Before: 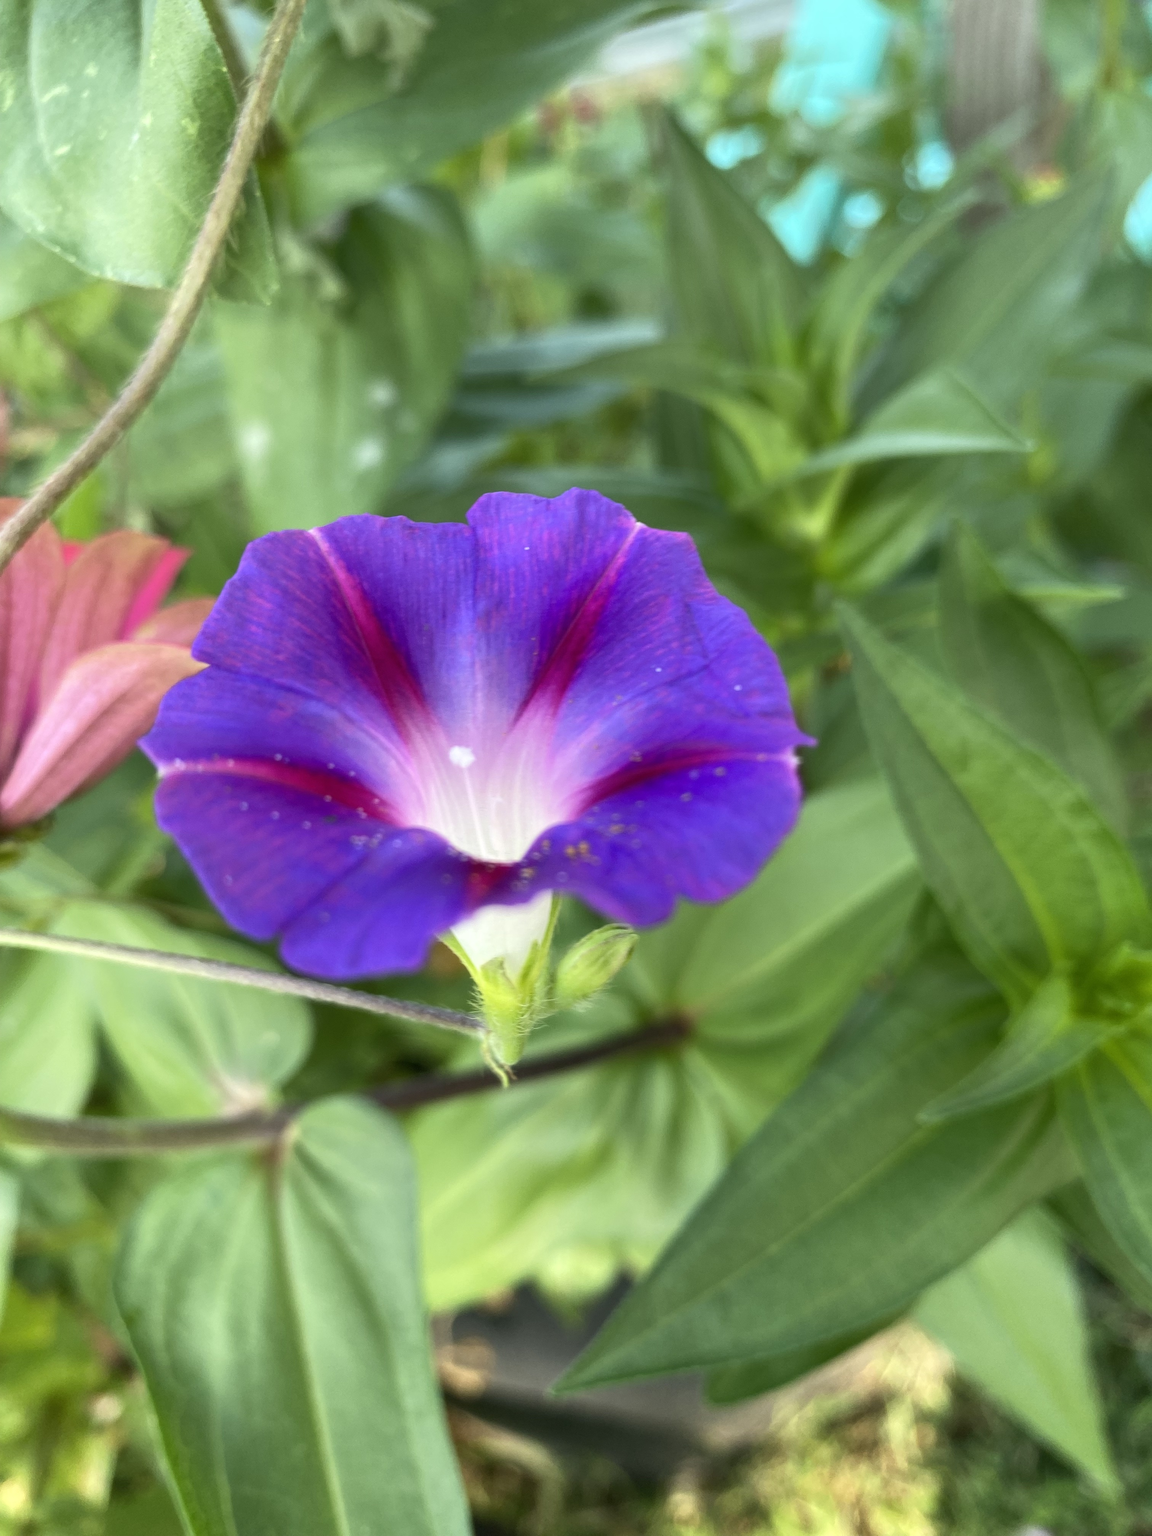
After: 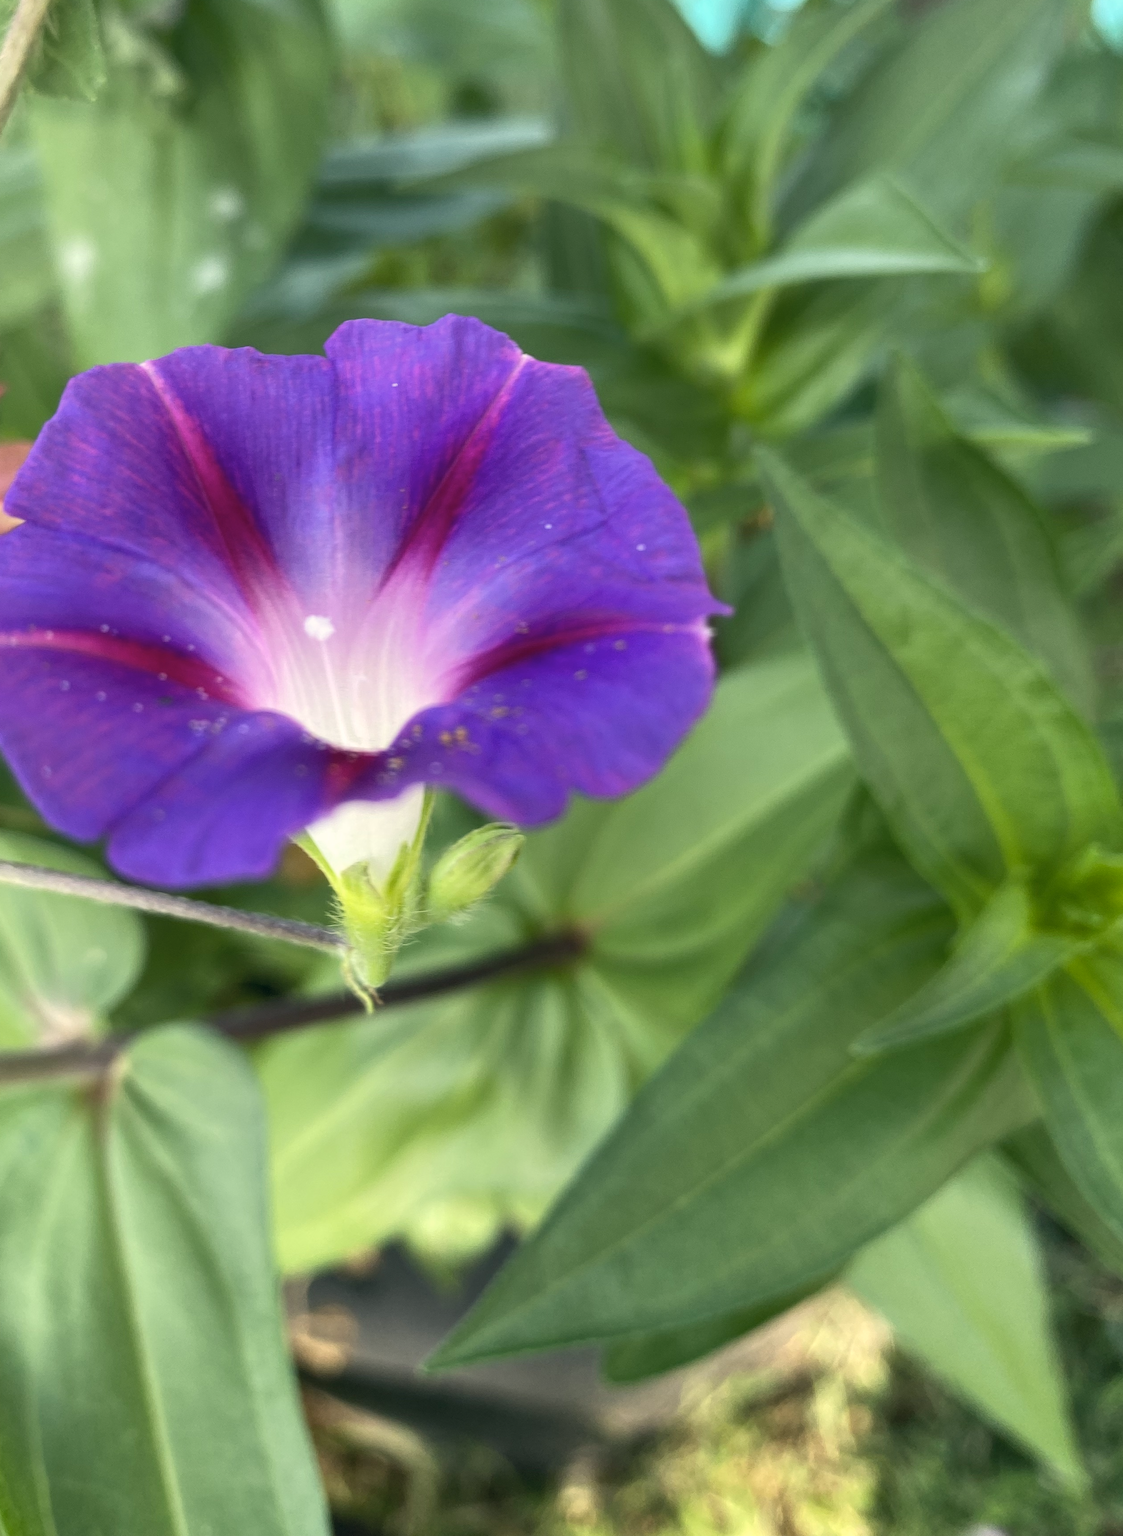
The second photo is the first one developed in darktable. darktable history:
crop: left 16.396%, top 14.259%
color correction: highlights a* 2.82, highlights b* 5.01, shadows a* -2.03, shadows b* -4.87, saturation 0.808
